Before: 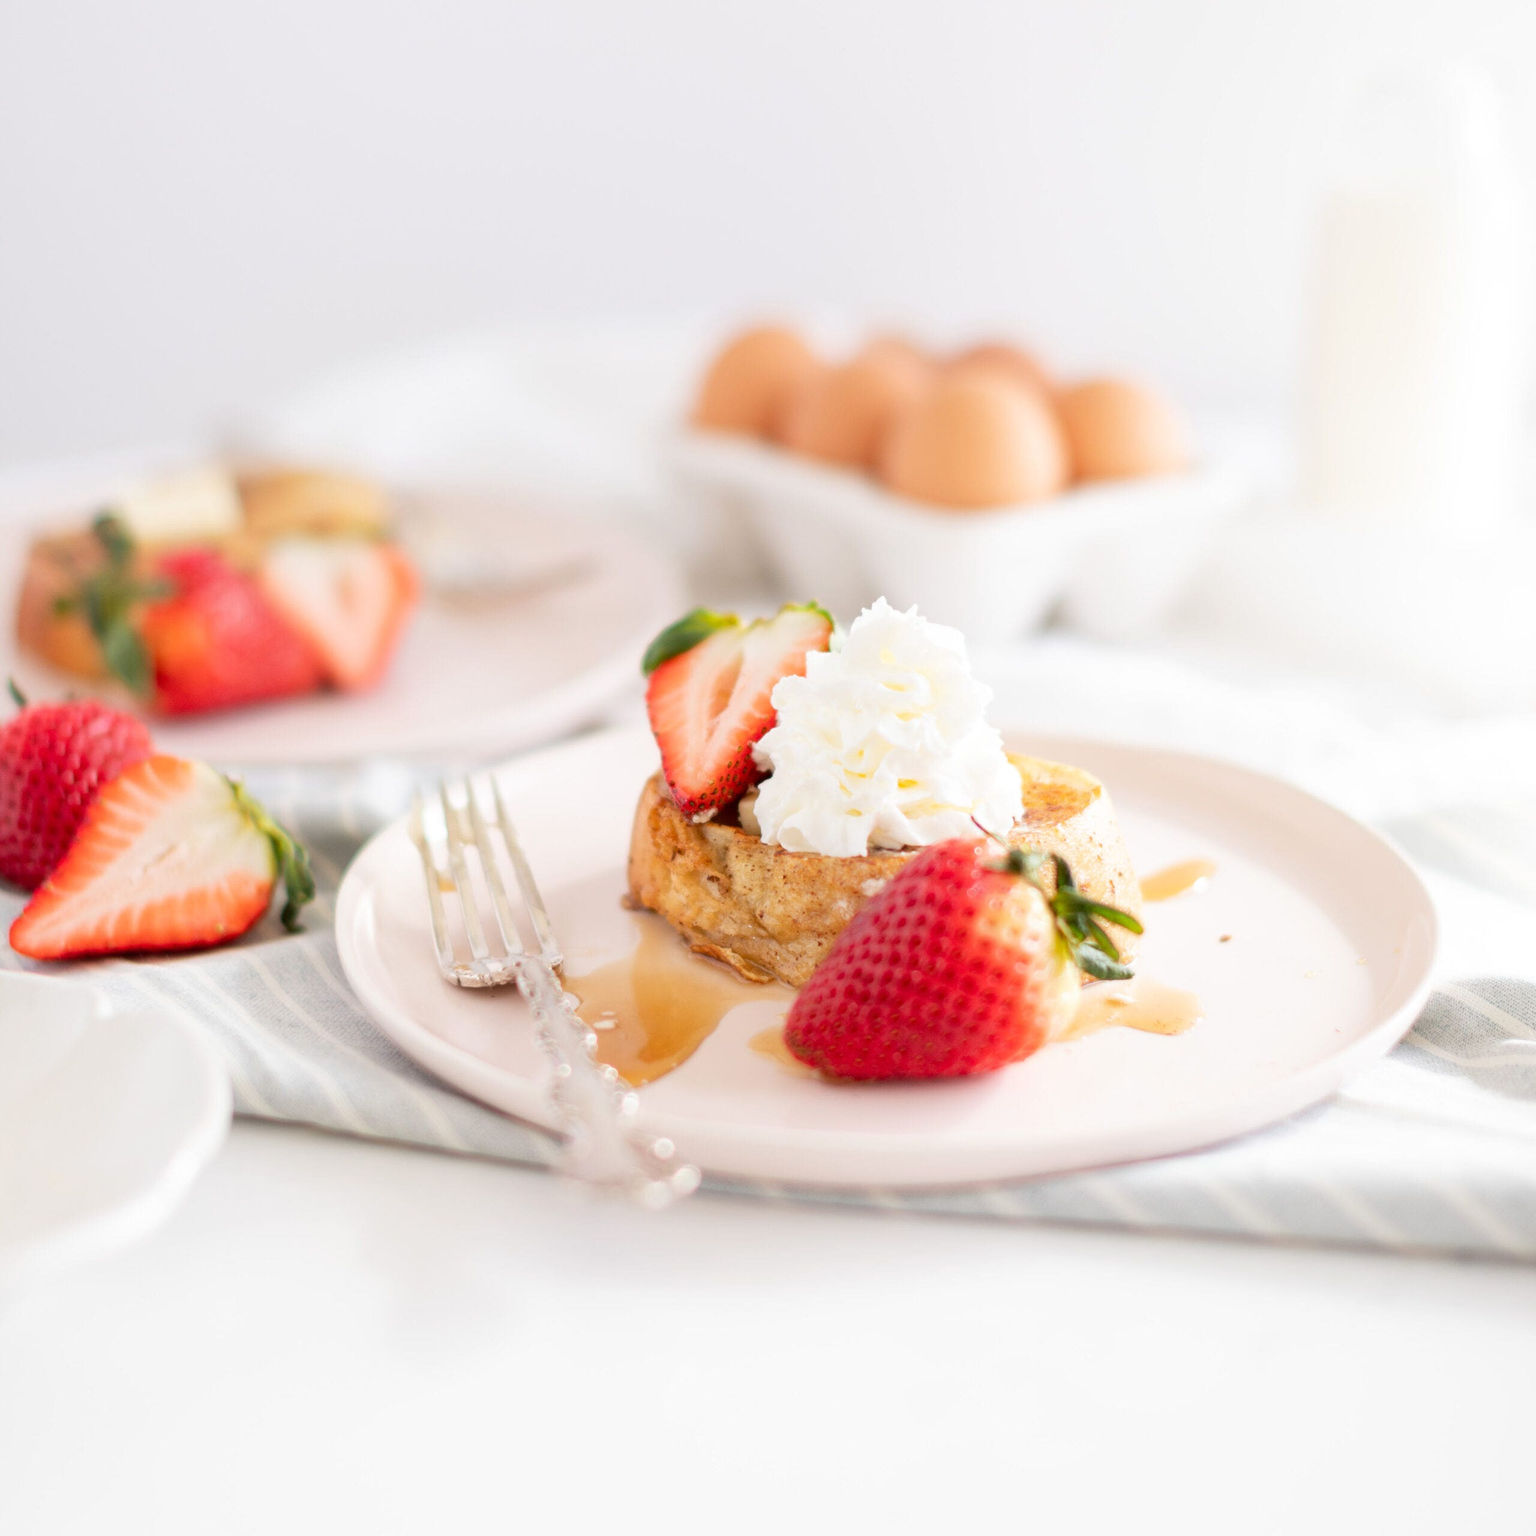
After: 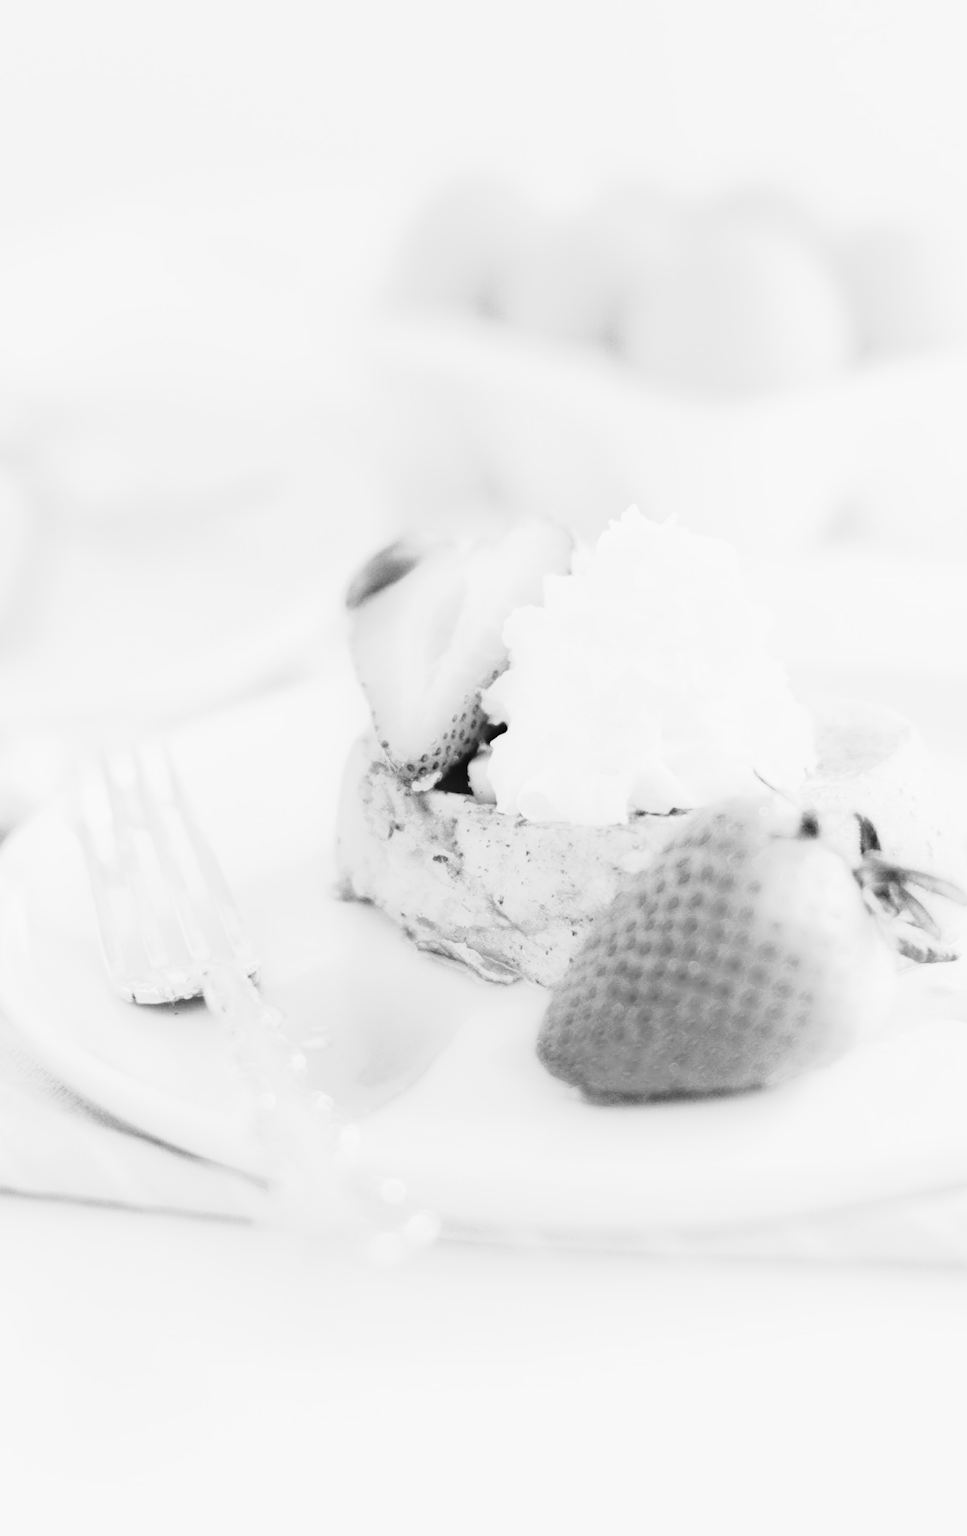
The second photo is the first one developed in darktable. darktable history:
crop and rotate: angle 0.02°, left 24.353%, top 13.219%, right 26.156%, bottom 8.224%
color correction: highlights a* 0.003, highlights b* -0.283
exposure: black level correction 0, exposure 0.3 EV, compensate highlight preservation false
color balance rgb: linear chroma grading › shadows 32%, linear chroma grading › global chroma -2%, linear chroma grading › mid-tones 4%, perceptual saturation grading › global saturation -2%, perceptual saturation grading › highlights -8%, perceptual saturation grading › mid-tones 8%, perceptual saturation grading › shadows 4%, perceptual brilliance grading › highlights 8%, perceptual brilliance grading › mid-tones 4%, perceptual brilliance grading › shadows 2%, global vibrance 16%, saturation formula JzAzBz (2021)
monochrome: on, module defaults
rotate and perspective: rotation -2.29°, automatic cropping off
haze removal: compatibility mode true, adaptive false
tone curve: curves: ch0 [(0, 0.026) (0.155, 0.133) (0.272, 0.34) (0.434, 0.625) (0.676, 0.871) (0.994, 0.955)], color space Lab, linked channels, preserve colors none
